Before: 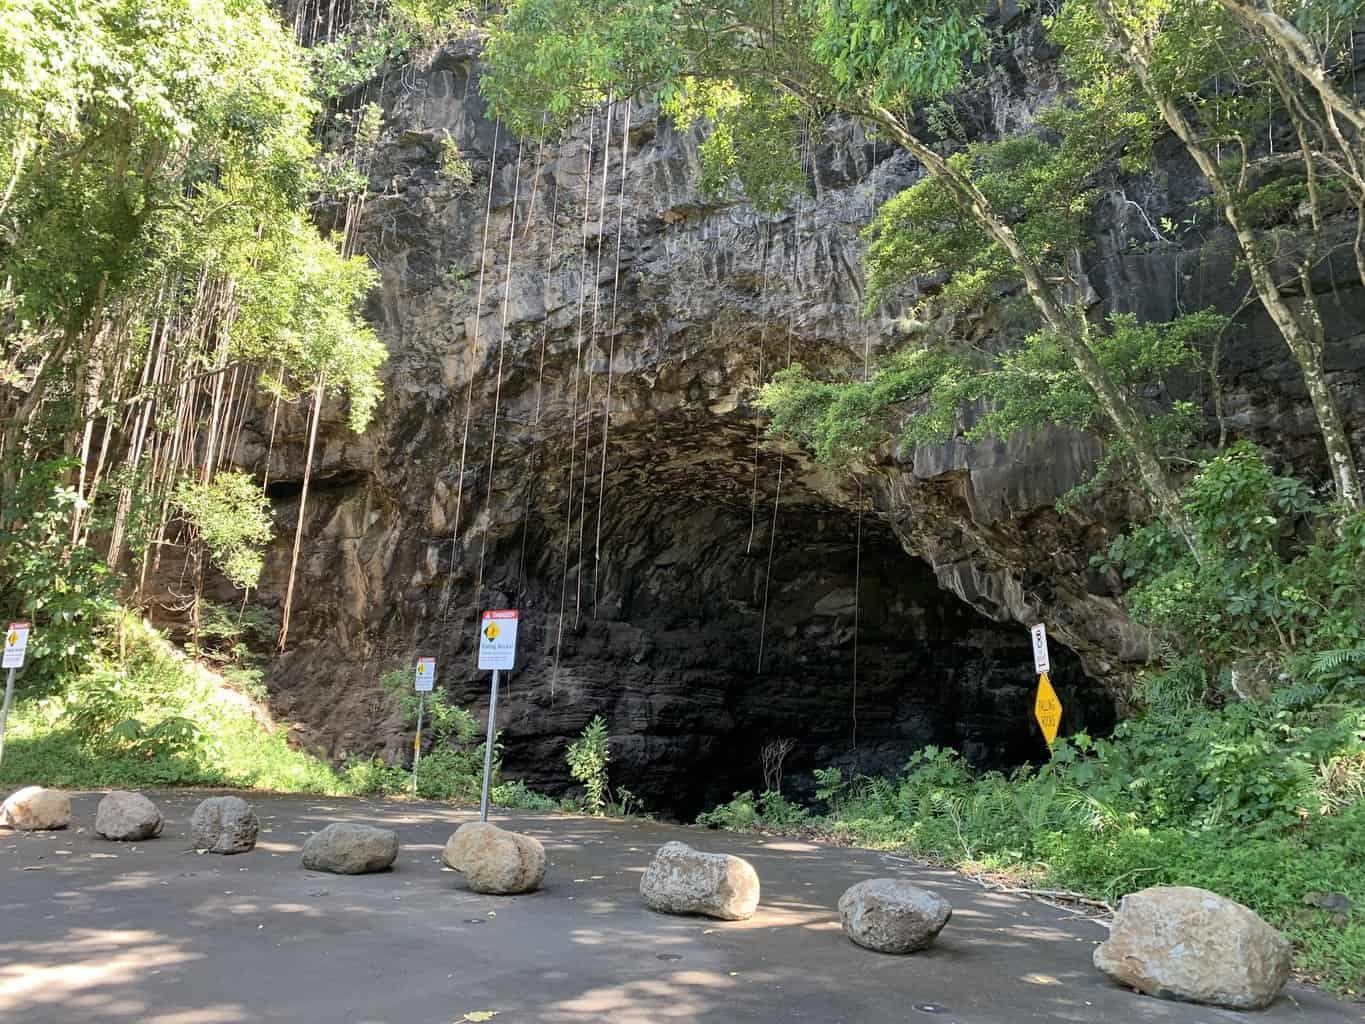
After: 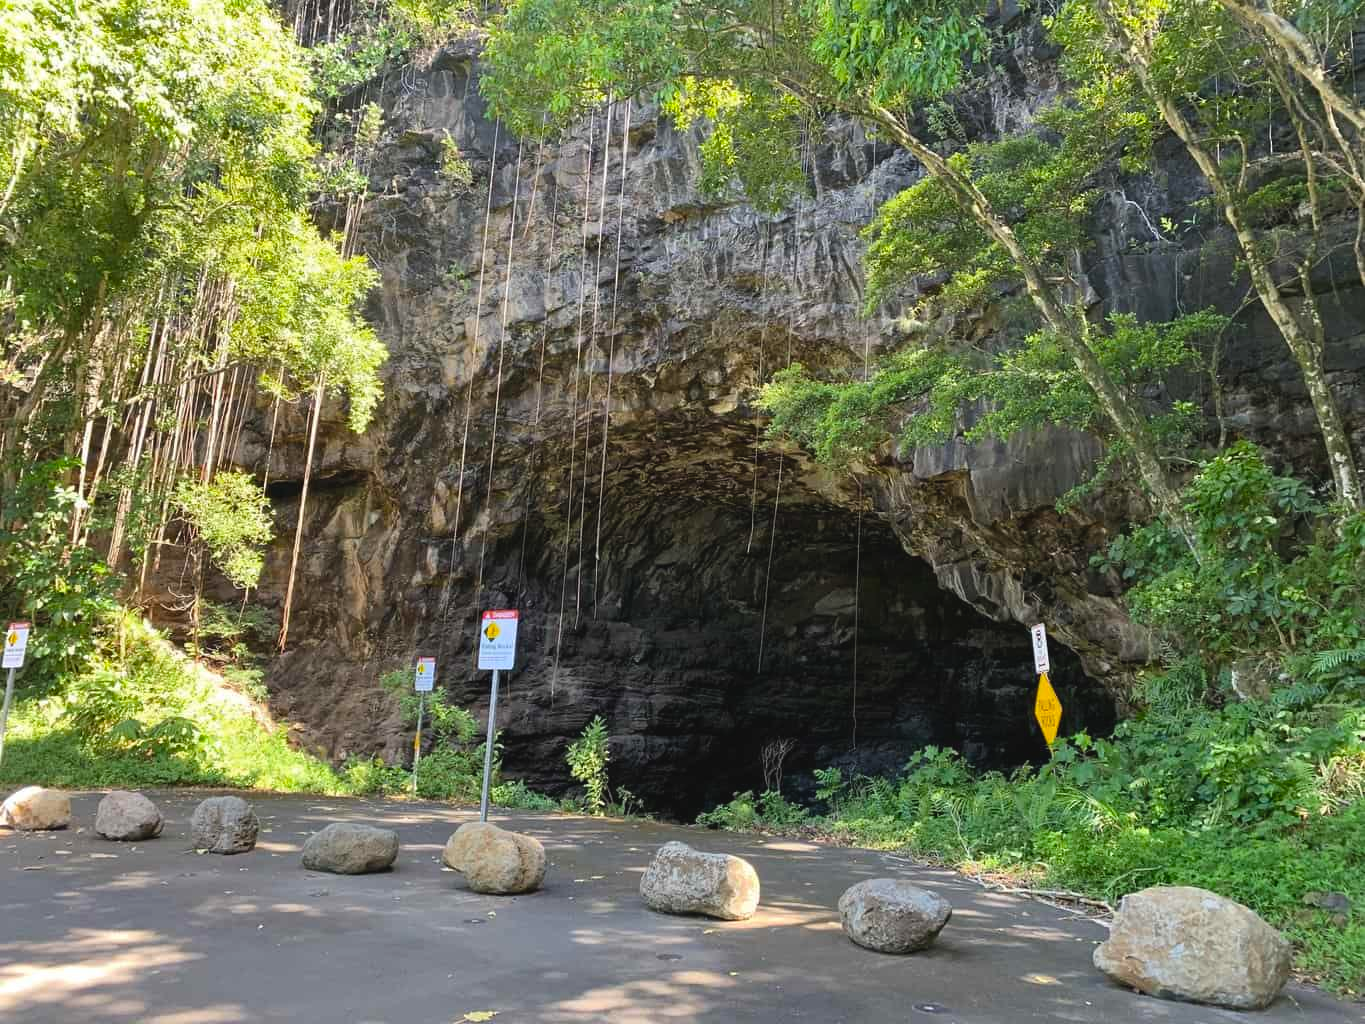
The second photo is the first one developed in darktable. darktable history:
color balance rgb: global offset › luminance 0.493%, global offset › hue 169.01°, linear chroma grading › global chroma 0.823%, perceptual saturation grading › global saturation 30.521%
